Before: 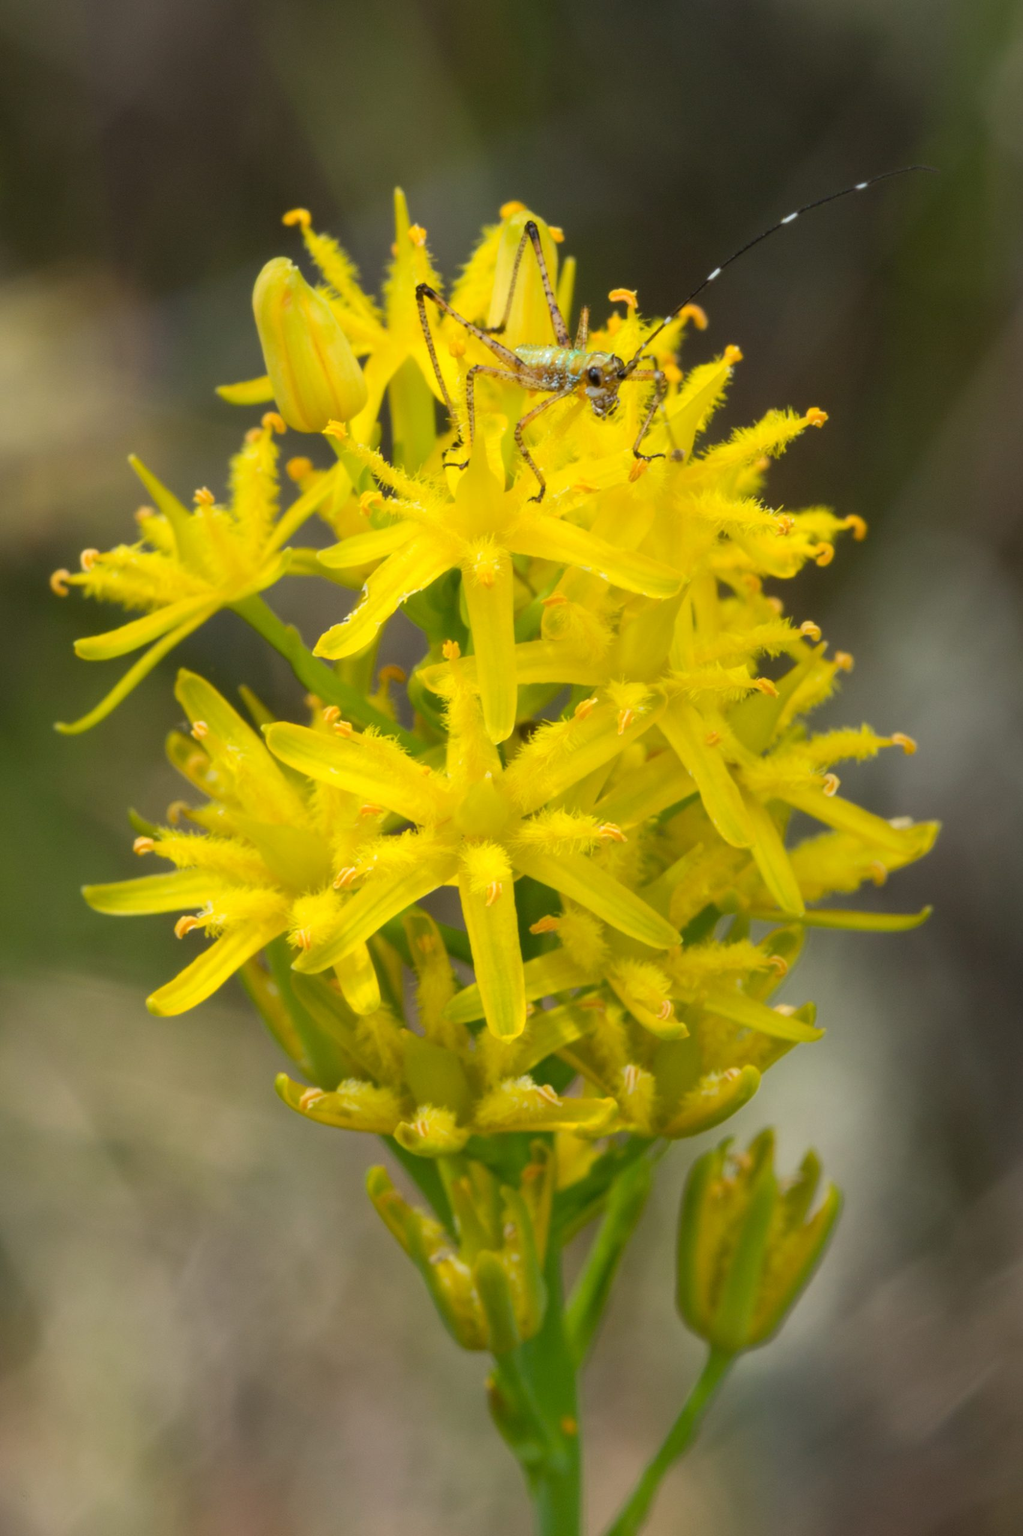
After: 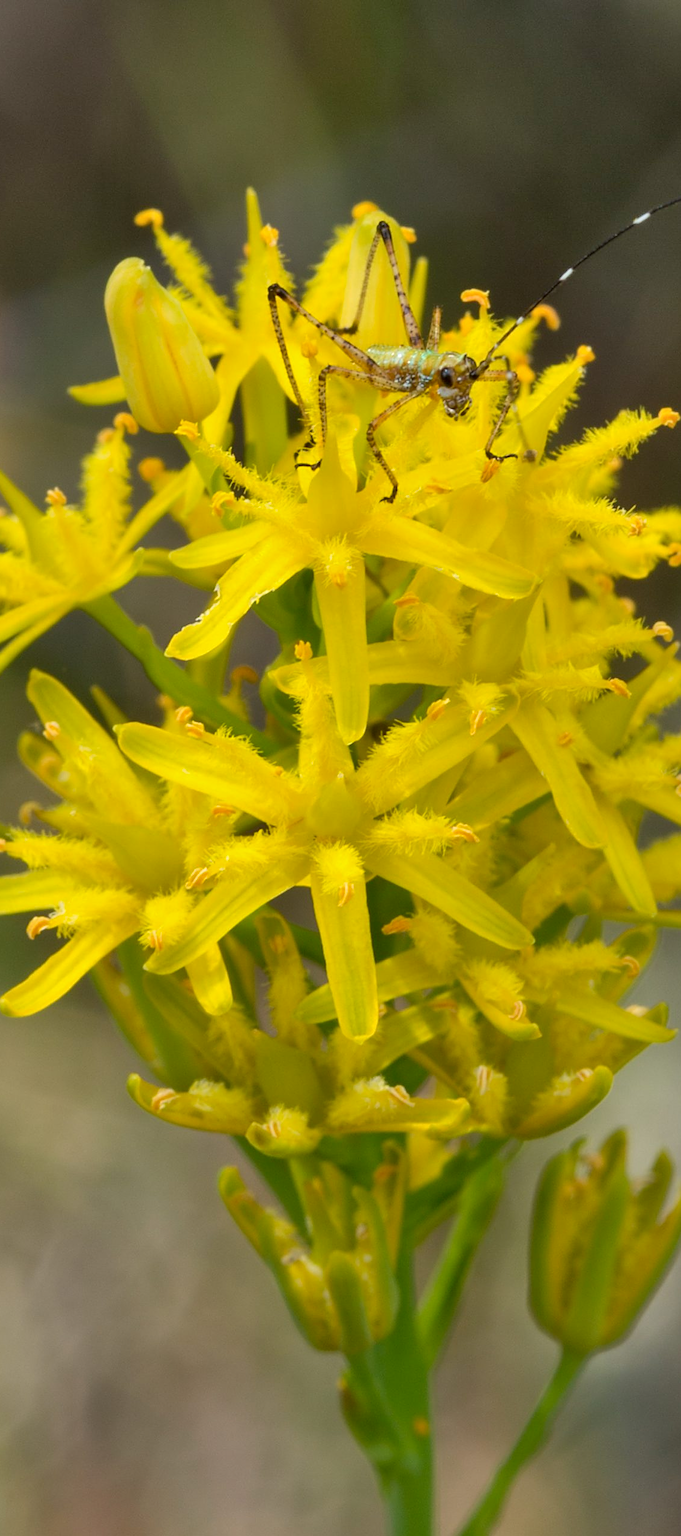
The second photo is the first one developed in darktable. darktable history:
shadows and highlights: soften with gaussian
exposure: black level correction 0.002, compensate highlight preservation false
sharpen: on, module defaults
crop and rotate: left 14.503%, right 18.846%
